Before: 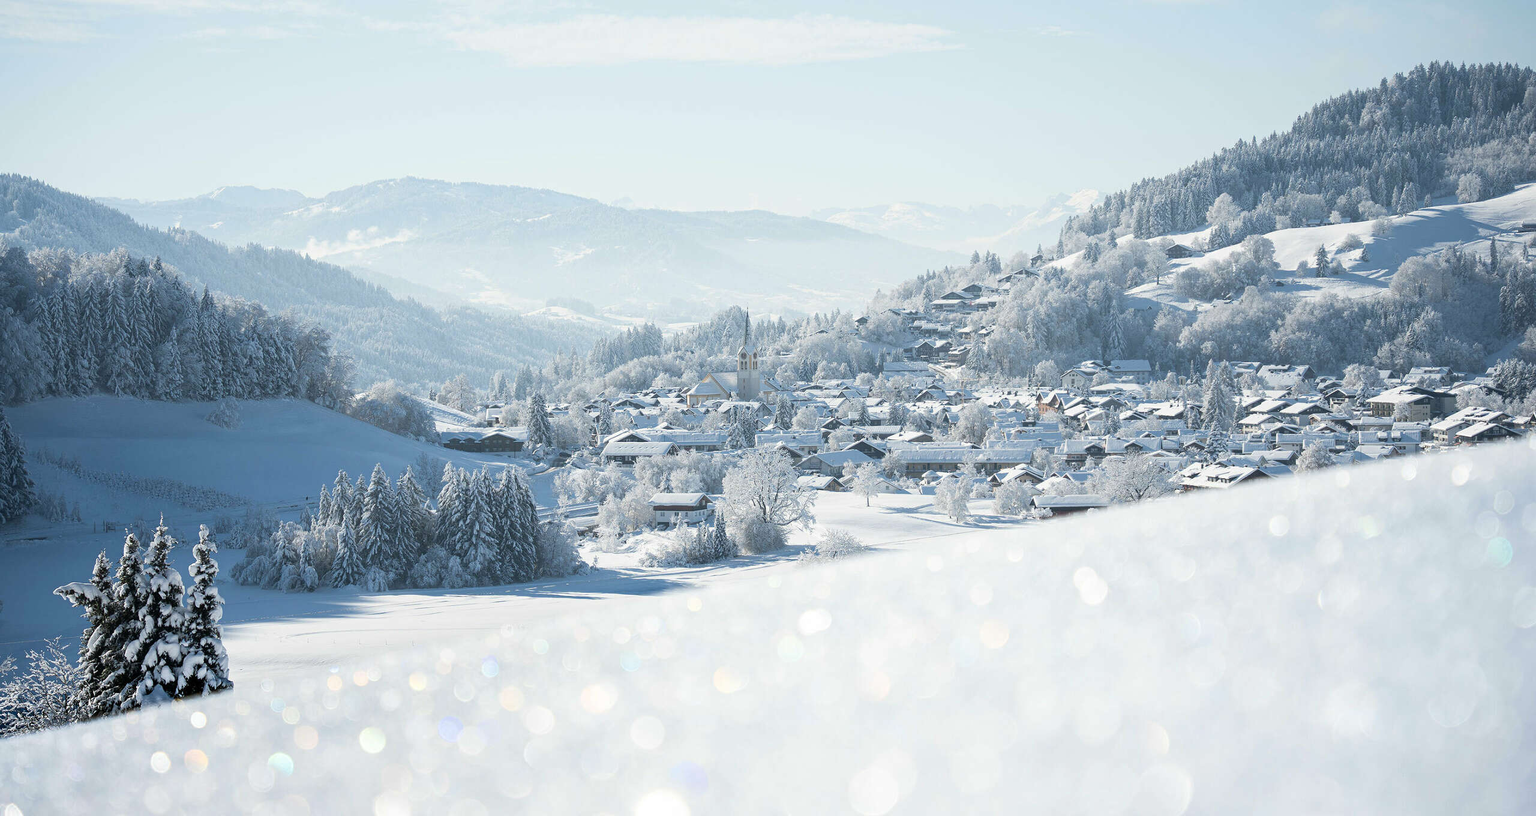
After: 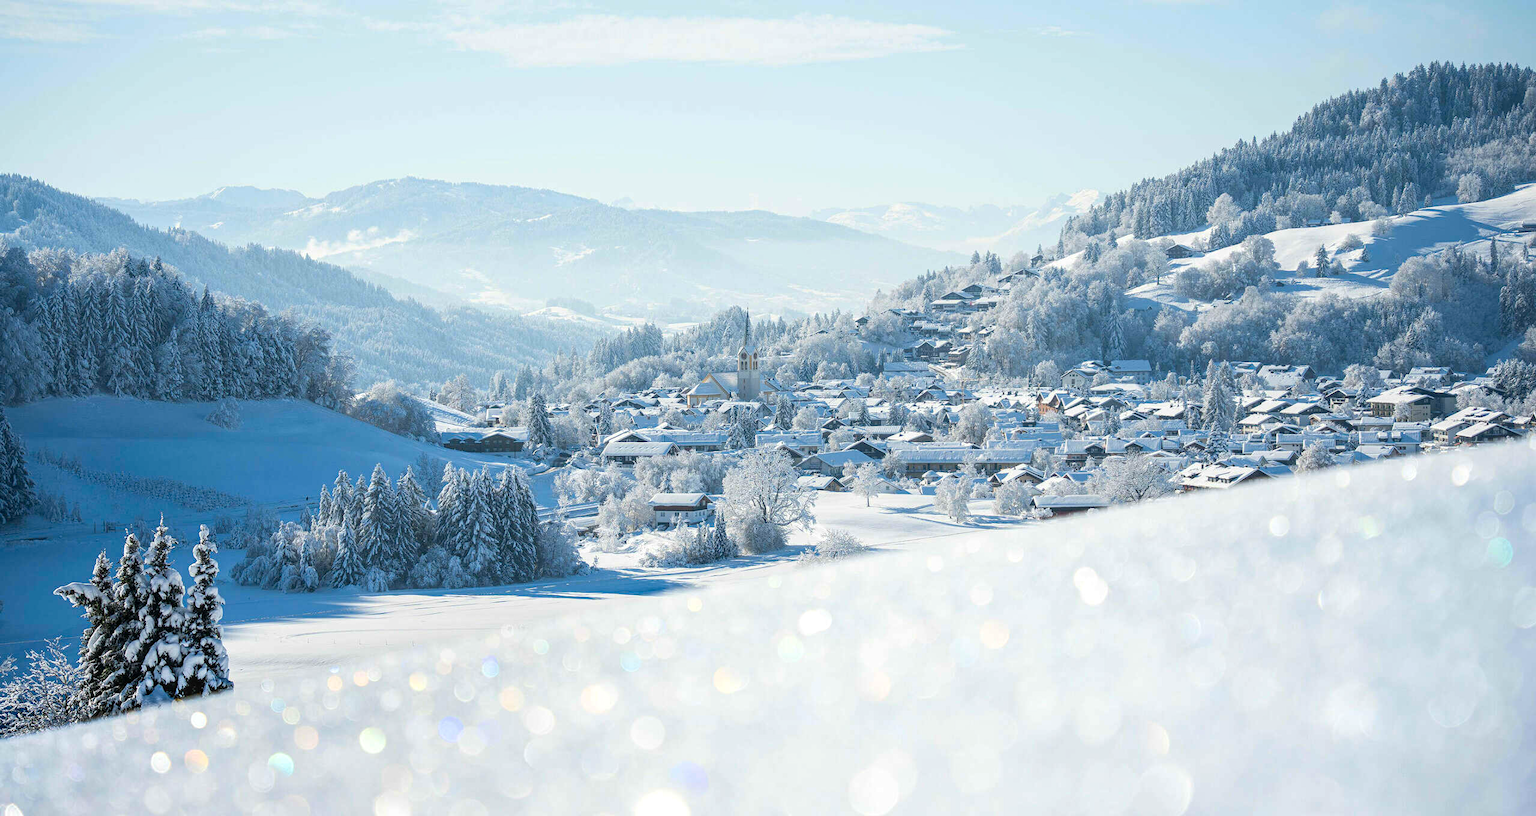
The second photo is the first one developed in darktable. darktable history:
local contrast: on, module defaults
contrast brightness saturation: saturation 0.491
